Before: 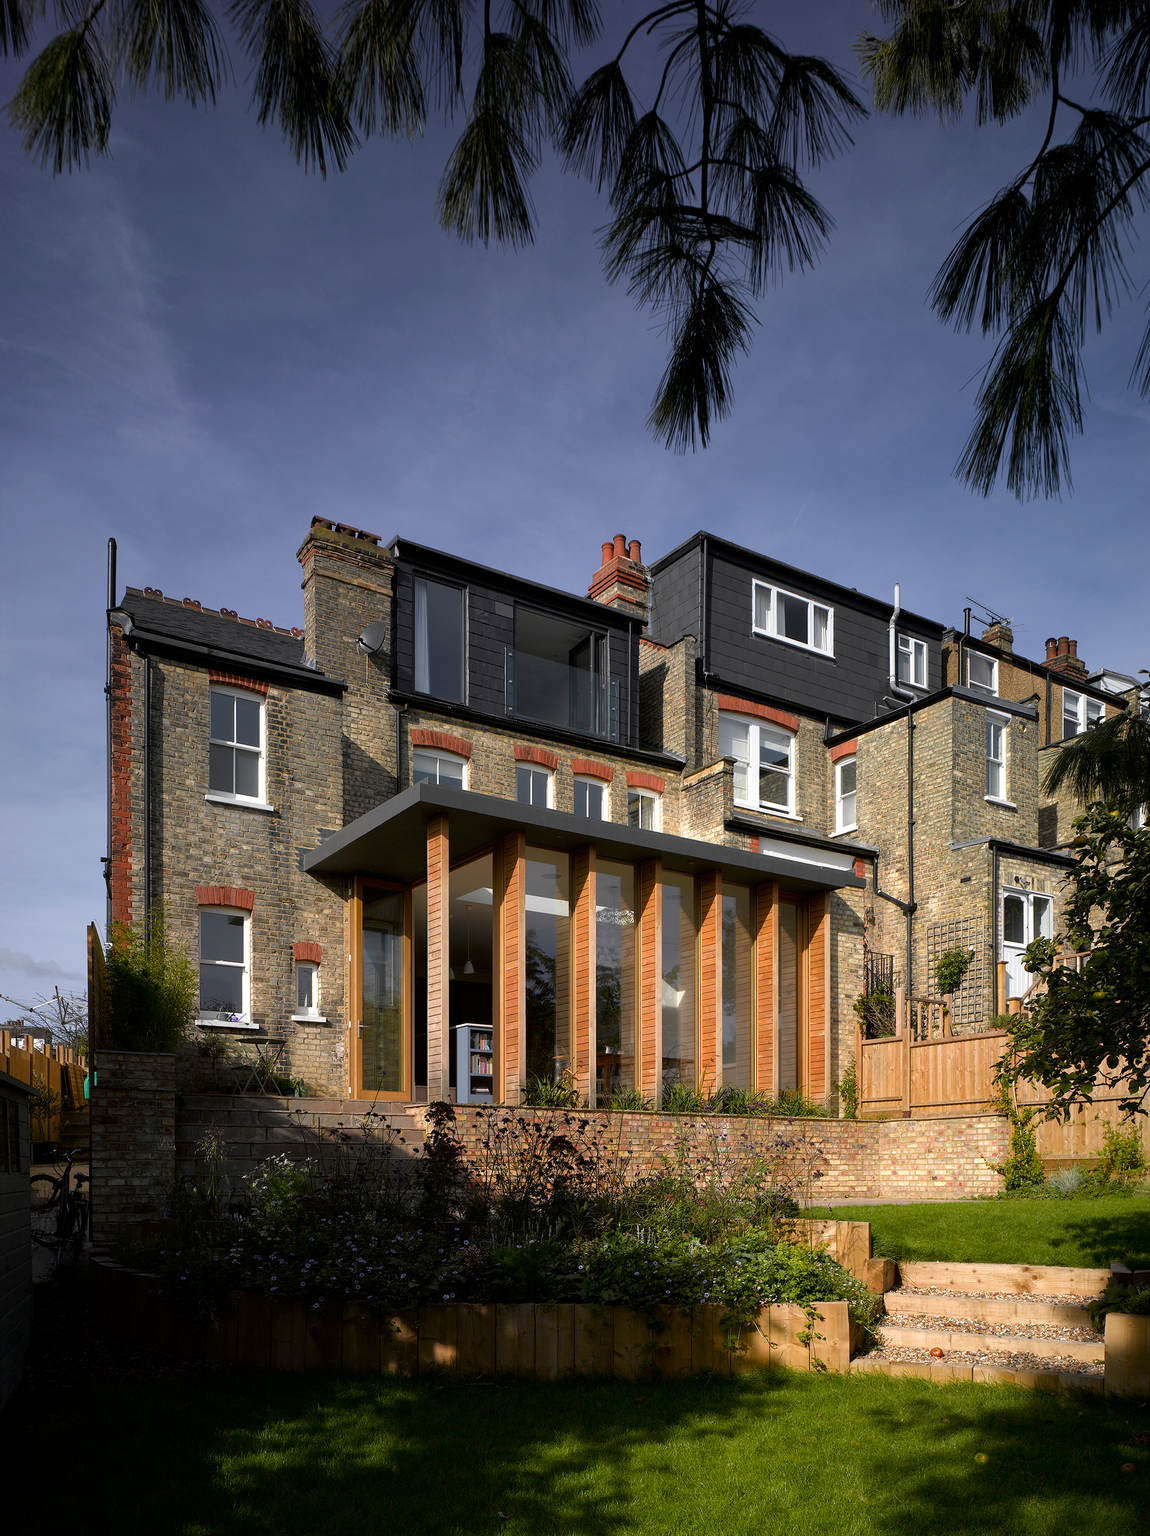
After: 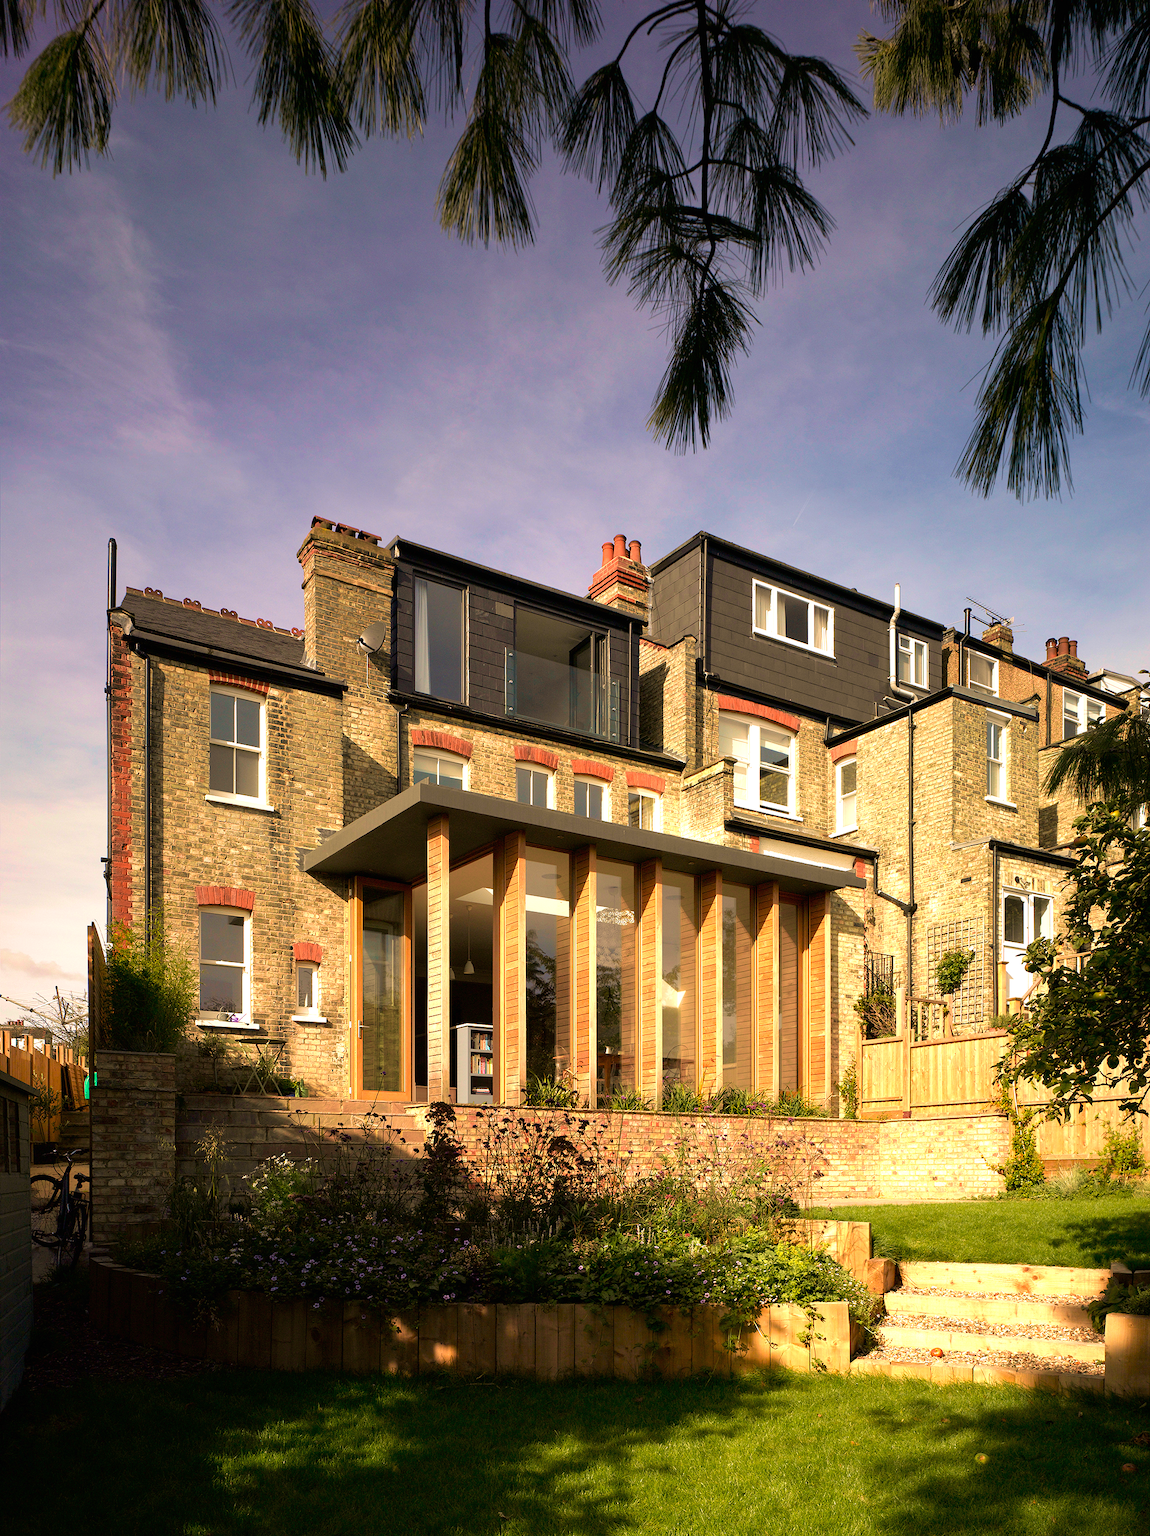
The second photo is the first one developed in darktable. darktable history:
white balance: red 1.138, green 0.996, blue 0.812
exposure: black level correction 0, exposure 0.95 EV, compensate exposure bias true, compensate highlight preservation false
velvia: strength 75%
